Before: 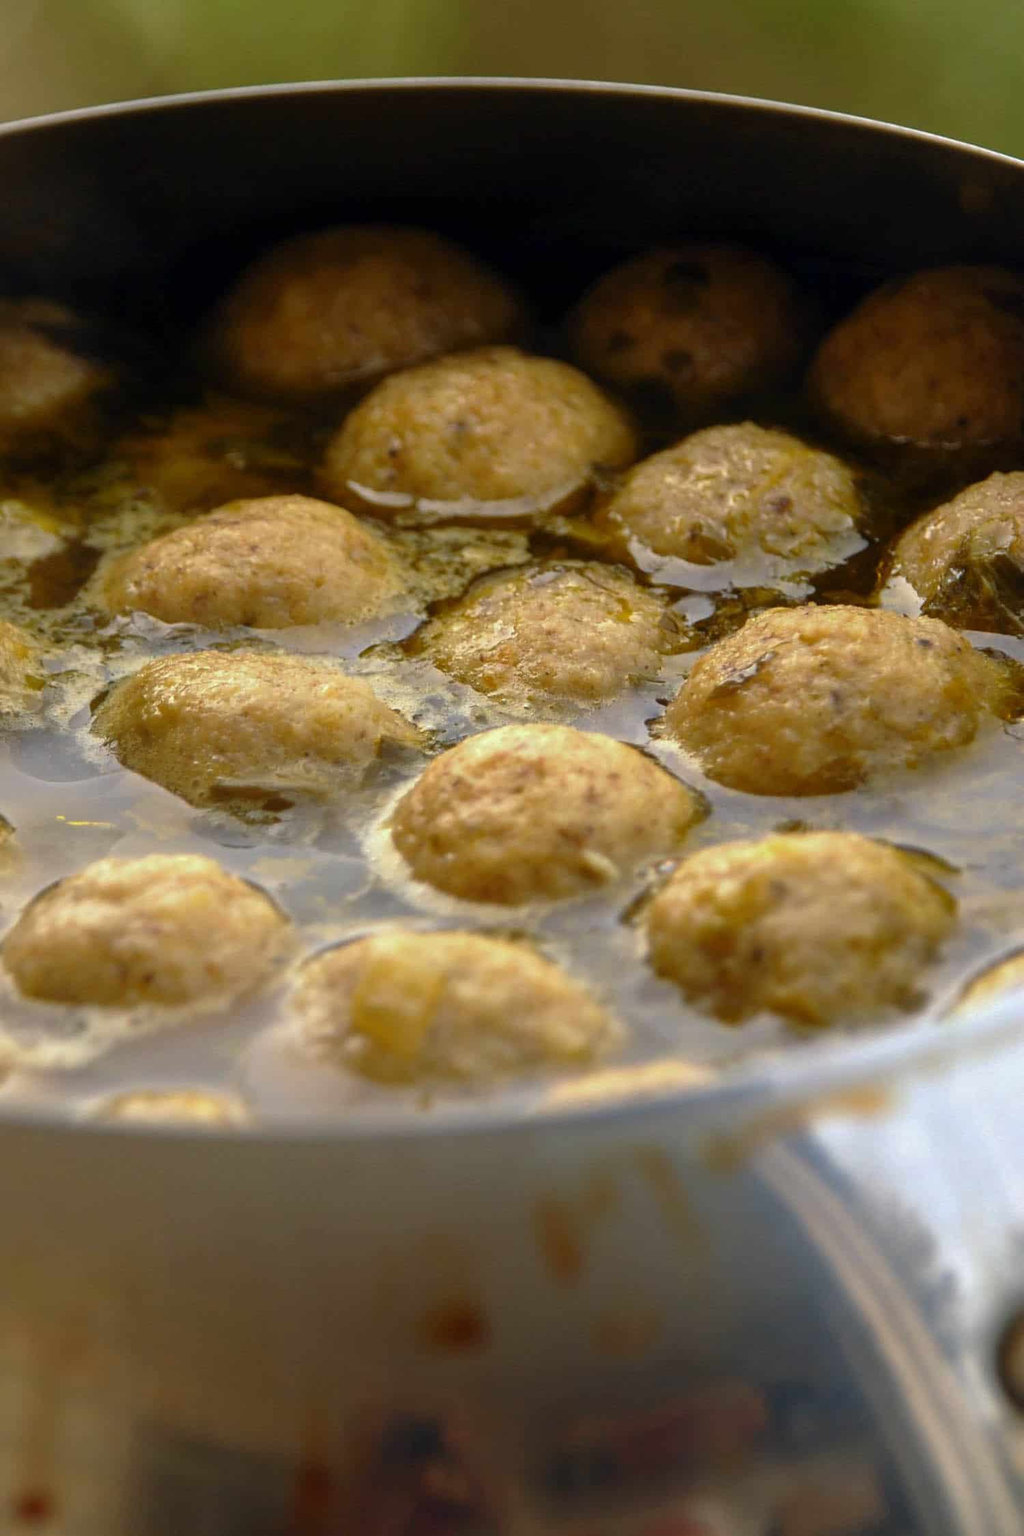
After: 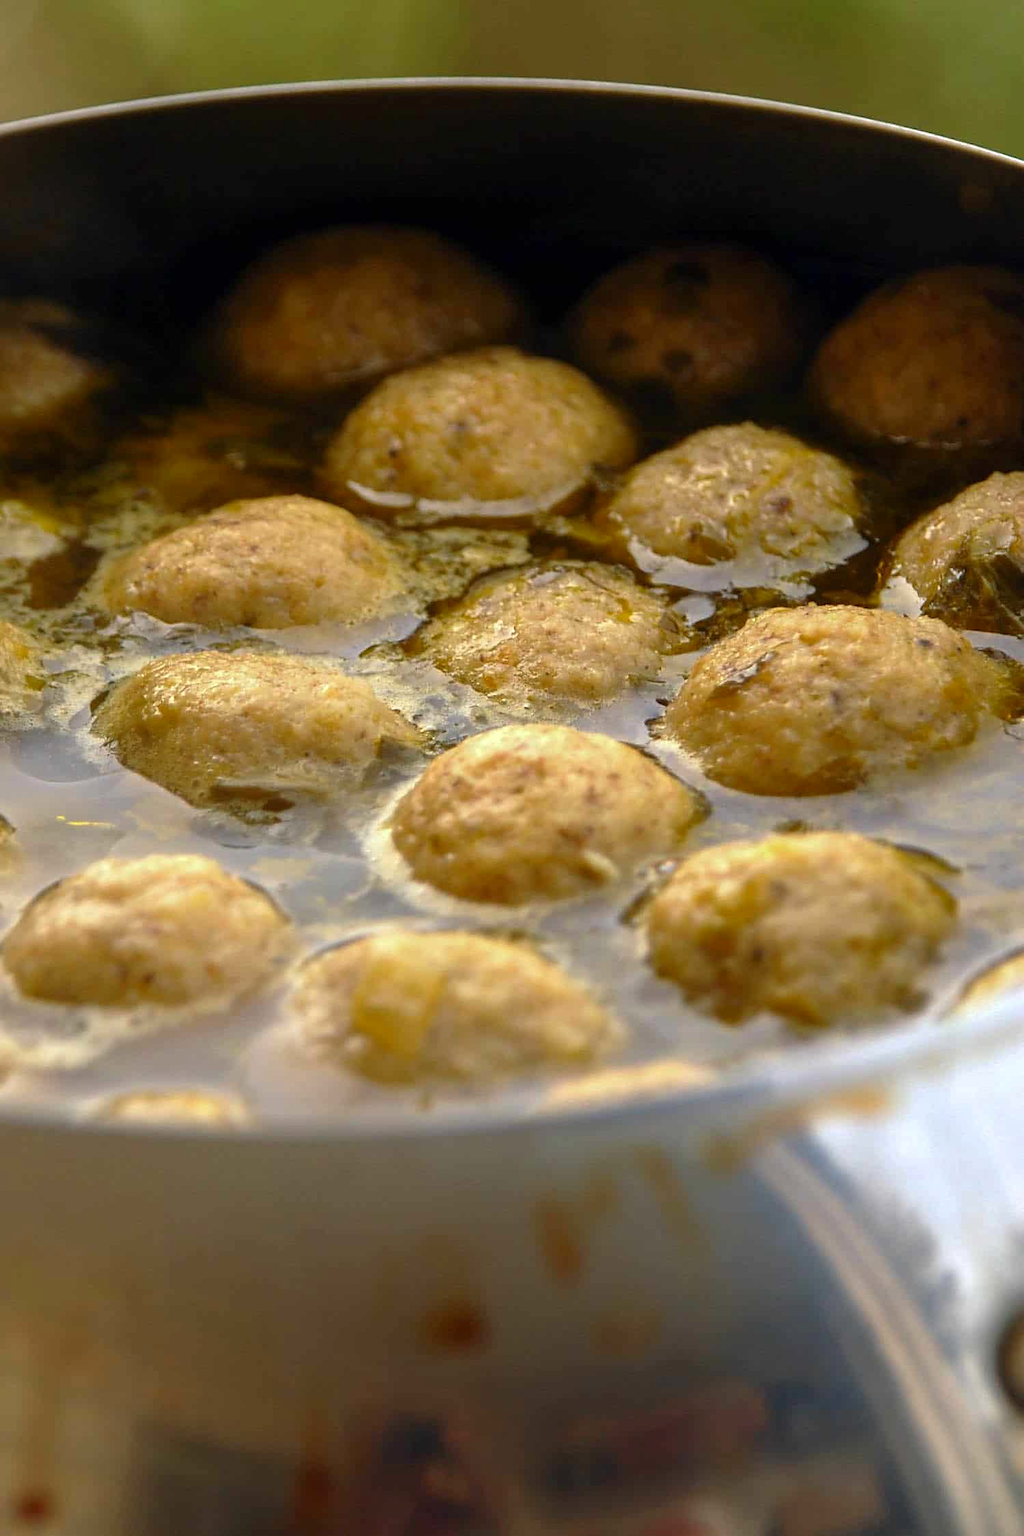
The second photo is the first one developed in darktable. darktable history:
sharpen: radius 1.559, amount 0.373, threshold 1.271
color zones: curves: ch1 [(0, 0.513) (0.143, 0.524) (0.286, 0.511) (0.429, 0.506) (0.571, 0.503) (0.714, 0.503) (0.857, 0.508) (1, 0.513)]
levels: levels [0, 0.476, 0.951]
